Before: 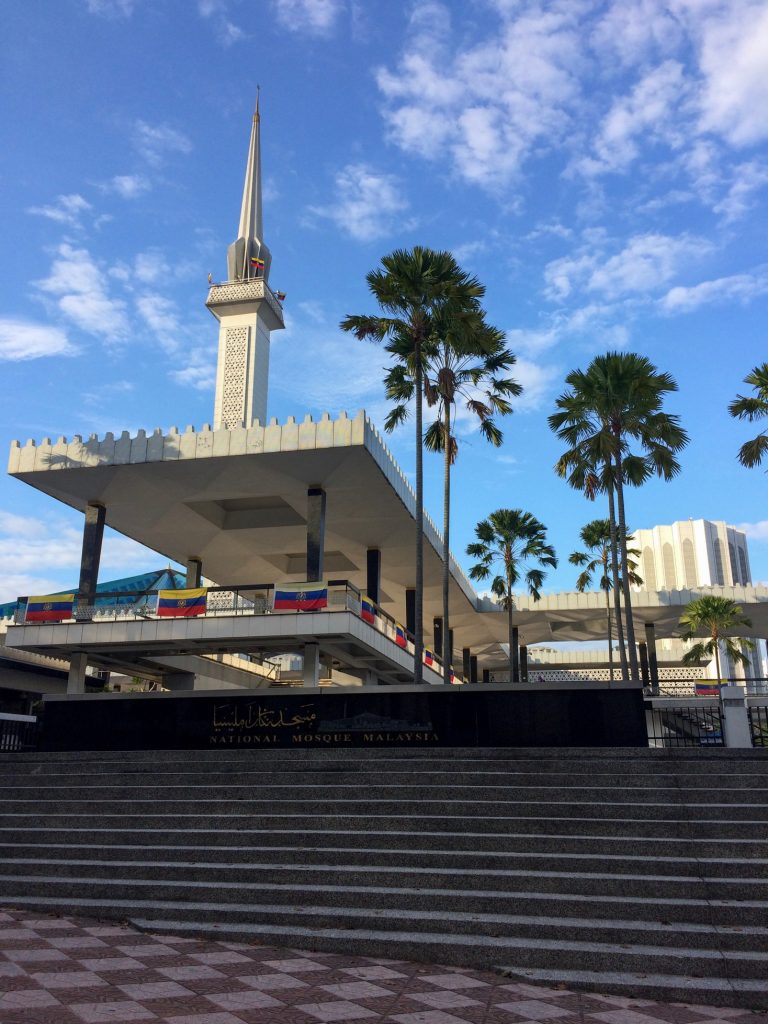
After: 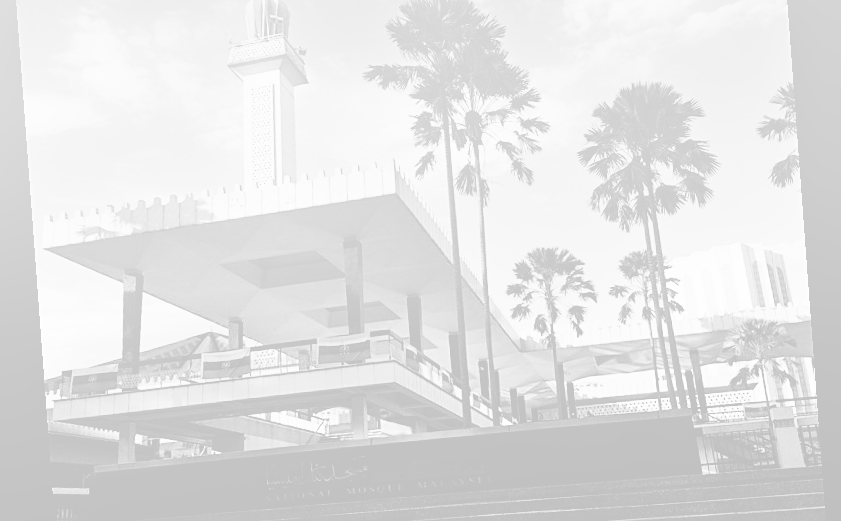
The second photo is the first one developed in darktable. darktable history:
sharpen: on, module defaults
monochrome: a -4.13, b 5.16, size 1
white balance: red 1.009, blue 0.985
rotate and perspective: rotation -4.25°, automatic cropping off
crop and rotate: top 26.056%, bottom 25.543%
base curve: curves: ch0 [(0, 0) (0.028, 0.03) (0.121, 0.232) (0.46, 0.748) (0.859, 0.968) (1, 1)], preserve colors none
bloom: size 70%, threshold 25%, strength 70%
contrast brightness saturation: contrast 0.2, brightness -0.11, saturation 0.1
